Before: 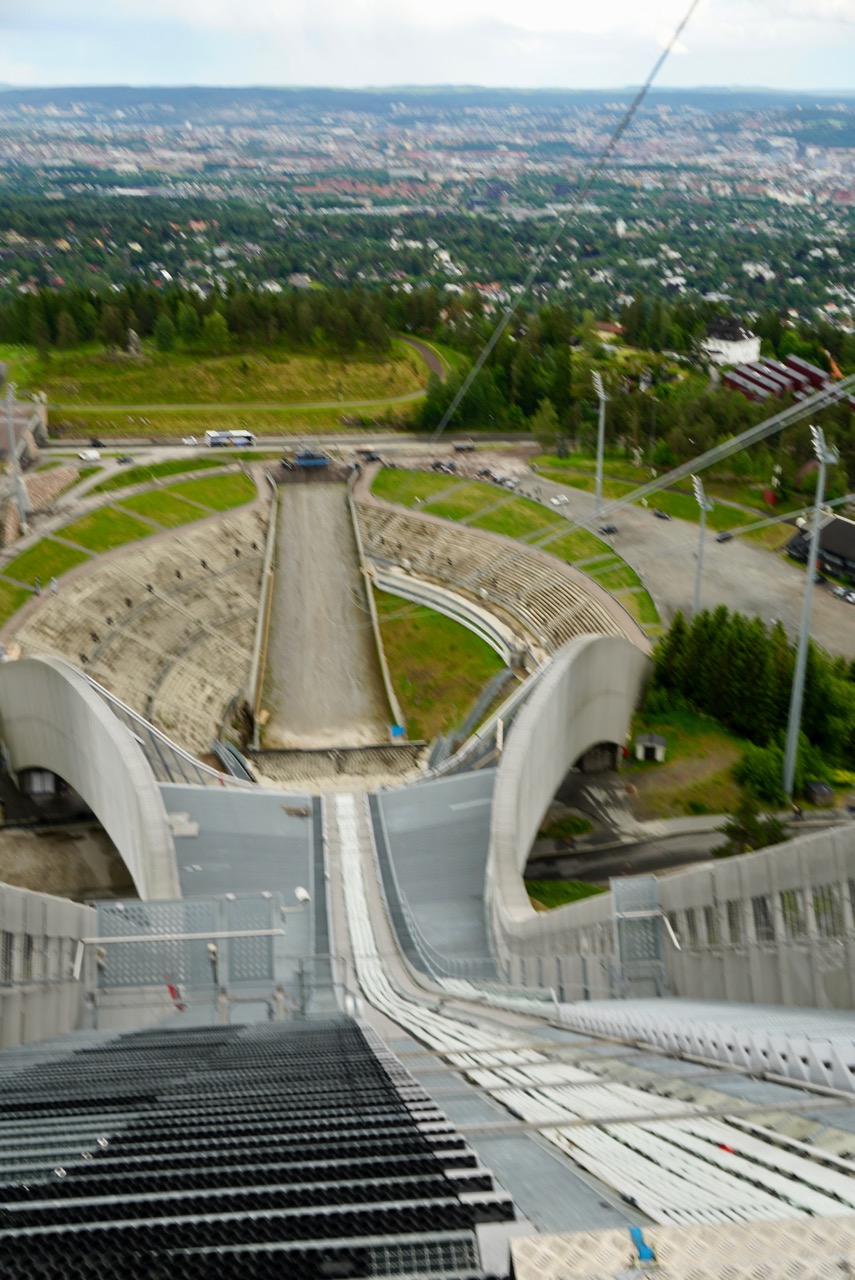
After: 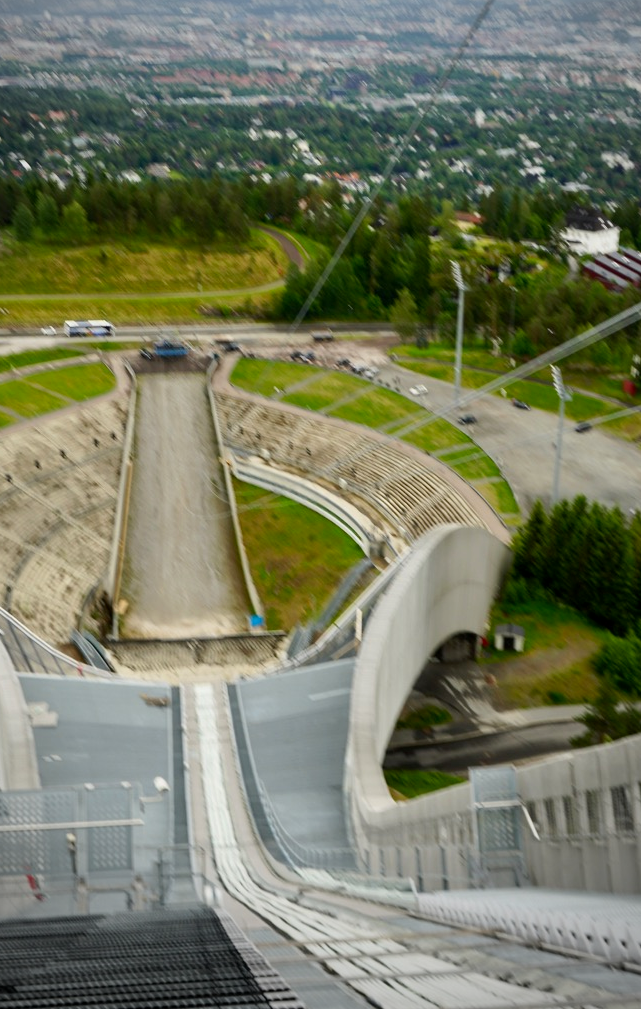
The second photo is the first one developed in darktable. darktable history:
crop: left 16.575%, top 8.635%, right 8.338%, bottom 12.532%
contrast brightness saturation: contrast 0.104, brightness 0.037, saturation 0.086
exposure: black level correction 0.002, compensate highlight preservation false
vignetting: fall-off start 75.28%, width/height ratio 1.079
